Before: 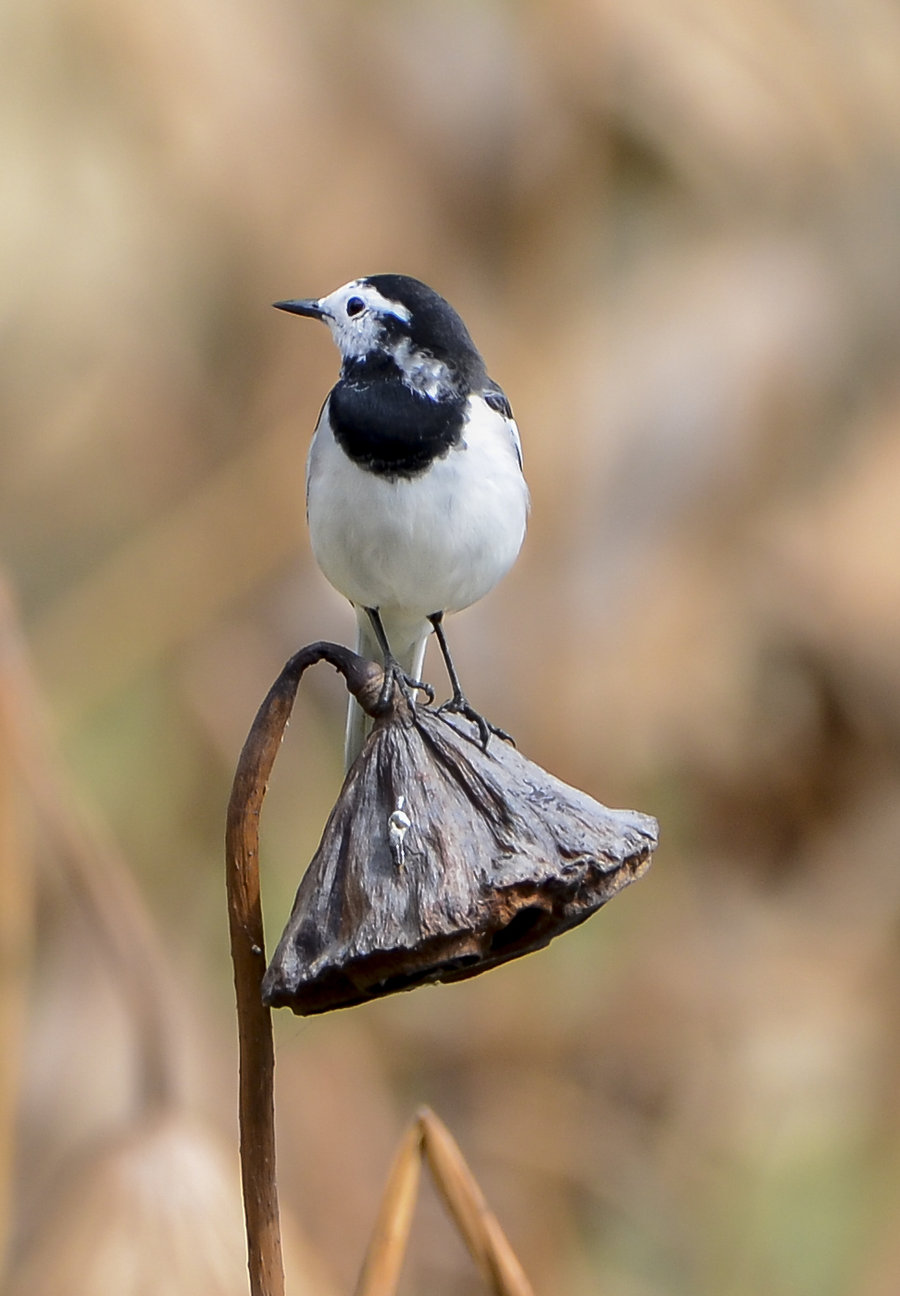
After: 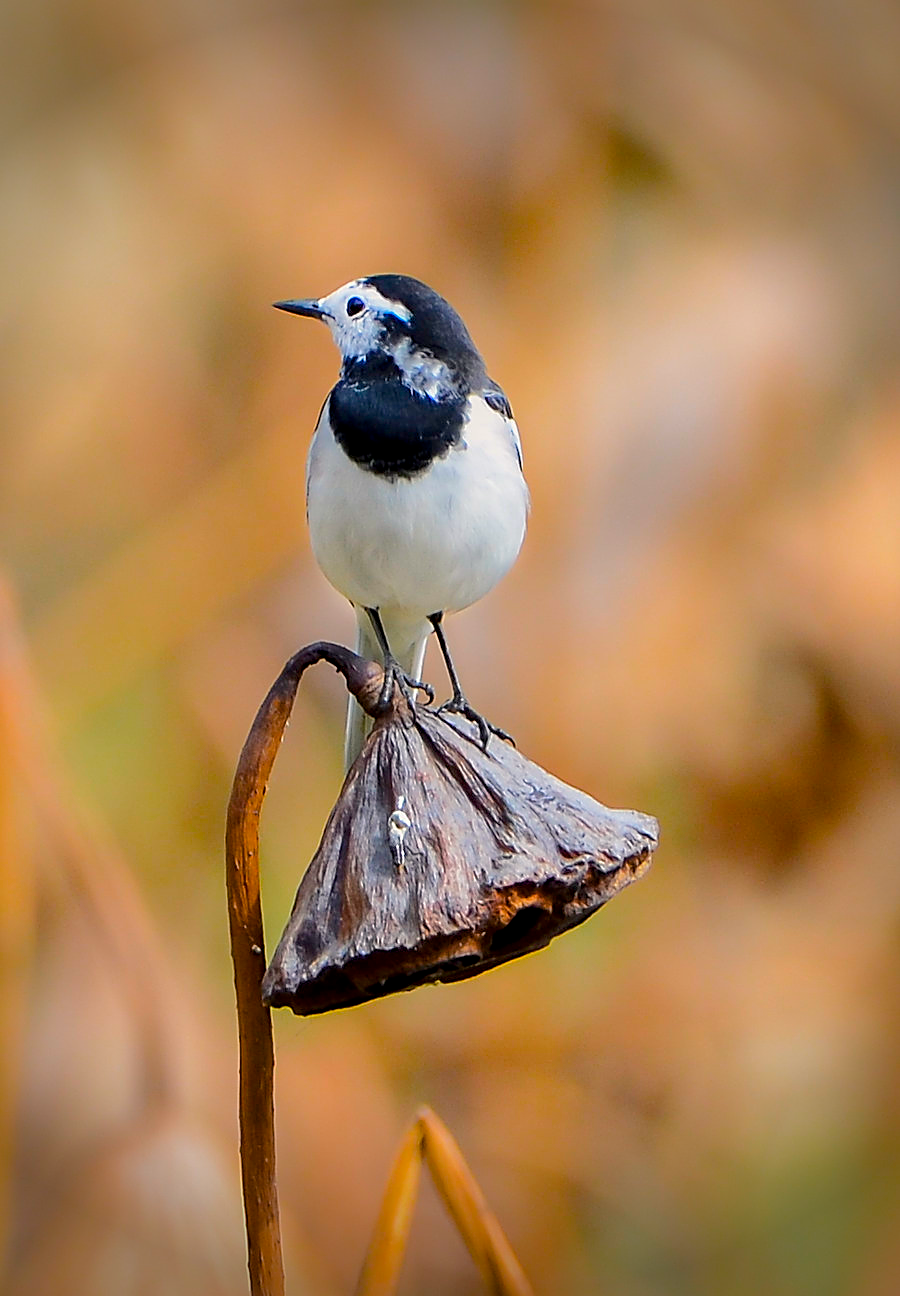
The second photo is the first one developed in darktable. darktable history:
color balance rgb: highlights gain › chroma 1.014%, highlights gain › hue 69.33°, linear chroma grading › global chroma 20.321%, perceptual saturation grading › global saturation 29.426%, perceptual brilliance grading › mid-tones 9.535%, perceptual brilliance grading › shadows 15.518%, global vibrance -16.838%, contrast -6.111%
sharpen: on, module defaults
vignetting: fall-off start 69.11%, fall-off radius 30.55%, brightness -0.601, saturation 0.002, width/height ratio 0.989, shape 0.856
